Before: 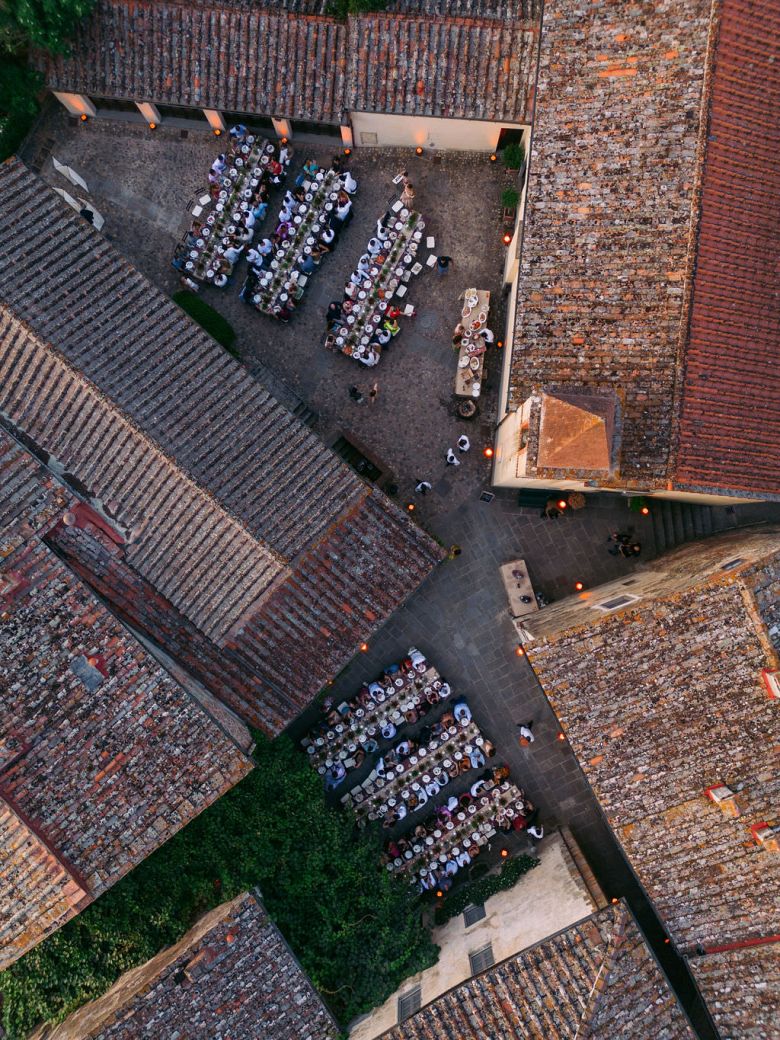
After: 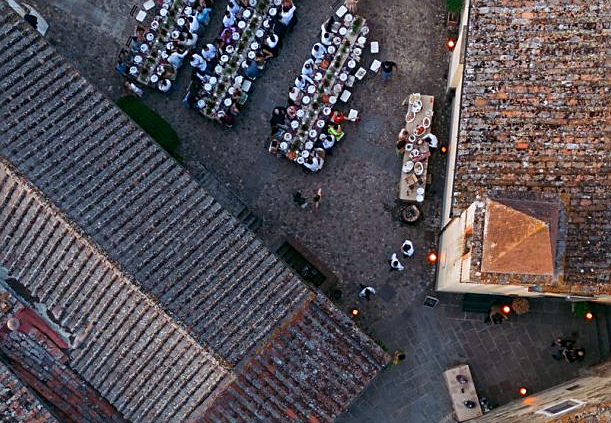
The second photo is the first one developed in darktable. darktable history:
crop: left 7.242%, top 18.801%, right 14.388%, bottom 40.466%
sharpen: on, module defaults
color calibration: illuminant Planckian (black body), adaptation linear Bradford (ICC v4), x 0.364, y 0.367, temperature 4417.84 K
